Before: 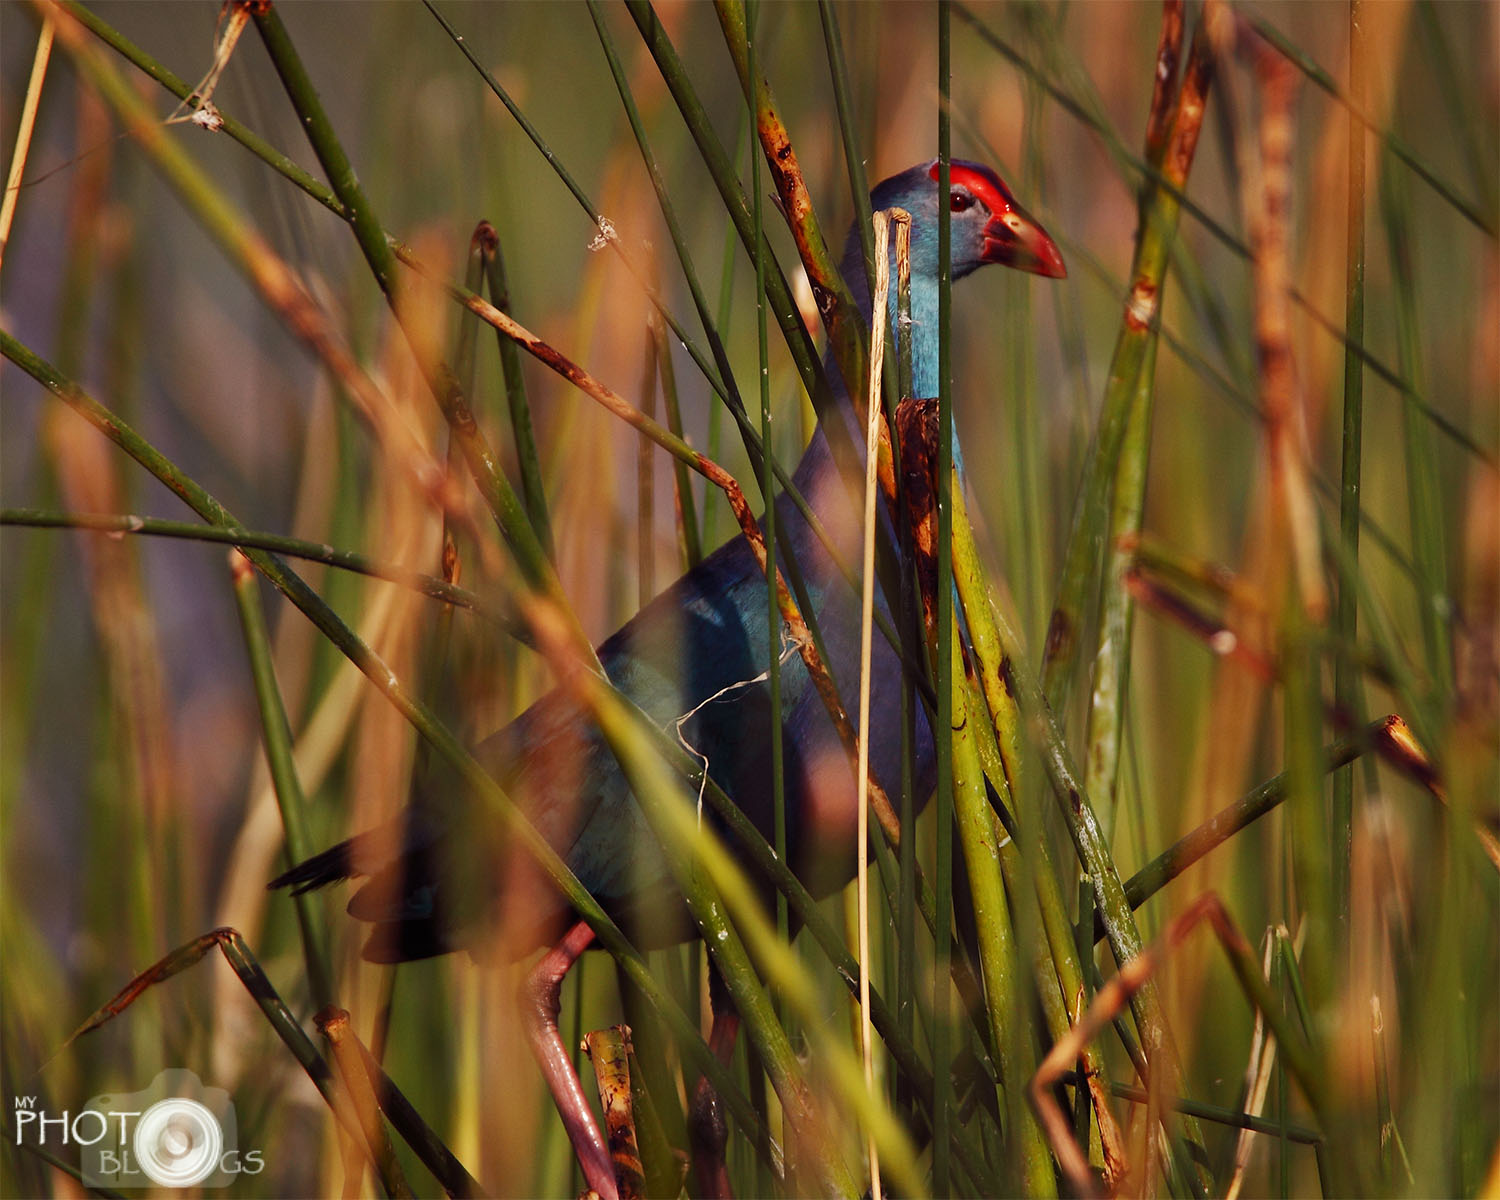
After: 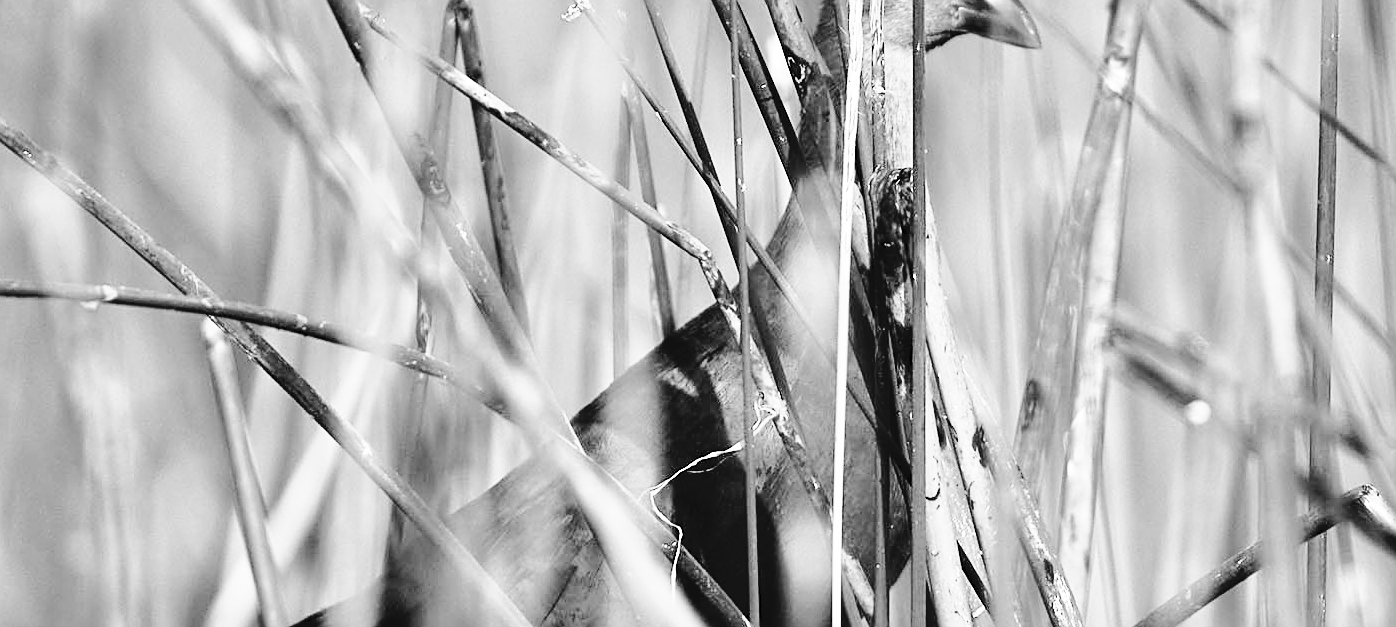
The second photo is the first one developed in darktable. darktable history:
base curve: curves: ch0 [(0, 0) (0.028, 0.03) (0.121, 0.232) (0.46, 0.748) (0.859, 0.968) (1, 1)], preserve colors none
sharpen: on, module defaults
crop: left 1.744%, top 19.225%, right 5.069%, bottom 28.357%
color zones: curves: ch1 [(0, -0.014) (0.143, -0.013) (0.286, -0.013) (0.429, -0.016) (0.571, -0.019) (0.714, -0.015) (0.857, 0.002) (1, -0.014)]
tone curve: curves: ch0 [(0, 0) (0.003, 0.047) (0.011, 0.051) (0.025, 0.051) (0.044, 0.057) (0.069, 0.068) (0.1, 0.076) (0.136, 0.108) (0.177, 0.166) (0.224, 0.229) (0.277, 0.299) (0.335, 0.364) (0.399, 0.46) (0.468, 0.553) (0.543, 0.639) (0.623, 0.724) (0.709, 0.808) (0.801, 0.886) (0.898, 0.954) (1, 1)], preserve colors none
tone equalizer: -7 EV 0.15 EV, -6 EV 0.6 EV, -5 EV 1.15 EV, -4 EV 1.33 EV, -3 EV 1.15 EV, -2 EV 0.6 EV, -1 EV 0.15 EV, mask exposure compensation -0.5 EV
color calibration: output R [1.003, 0.027, -0.041, 0], output G [-0.018, 1.043, -0.038, 0], output B [0.071, -0.086, 1.017, 0], illuminant as shot in camera, x 0.359, y 0.362, temperature 4570.54 K
